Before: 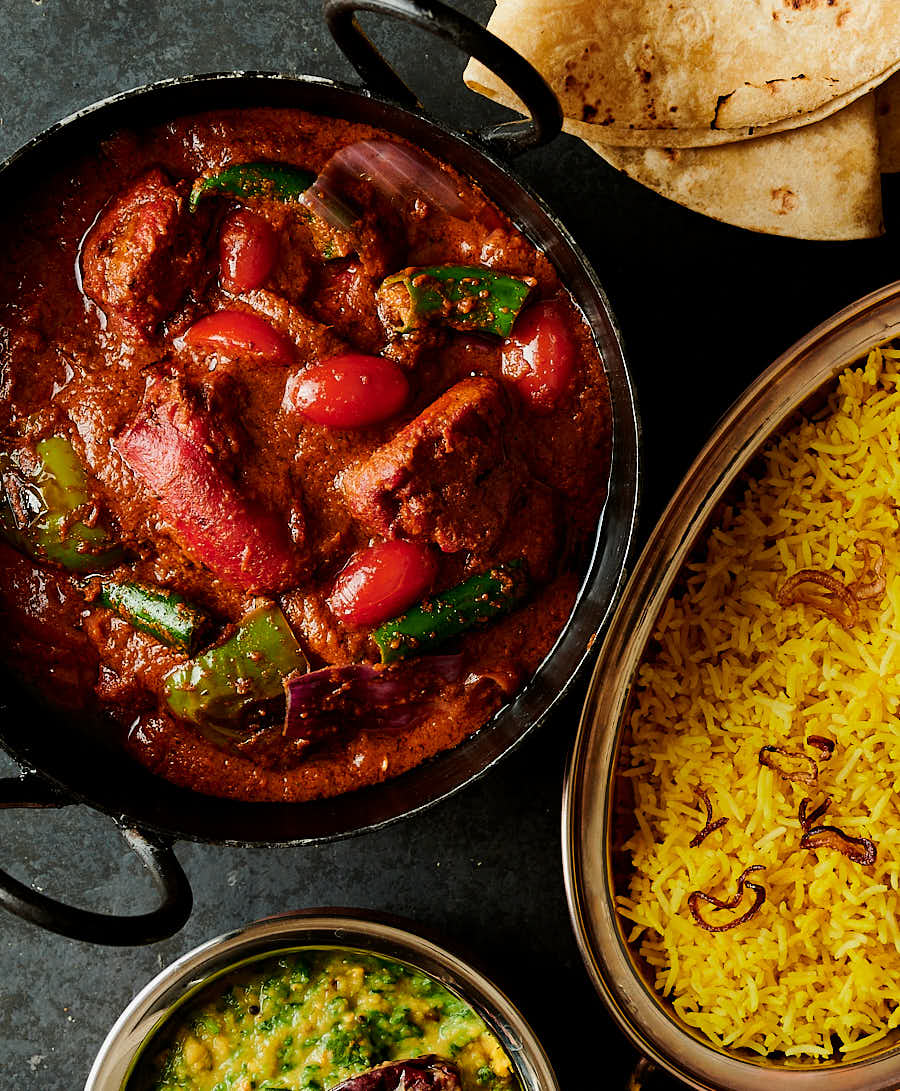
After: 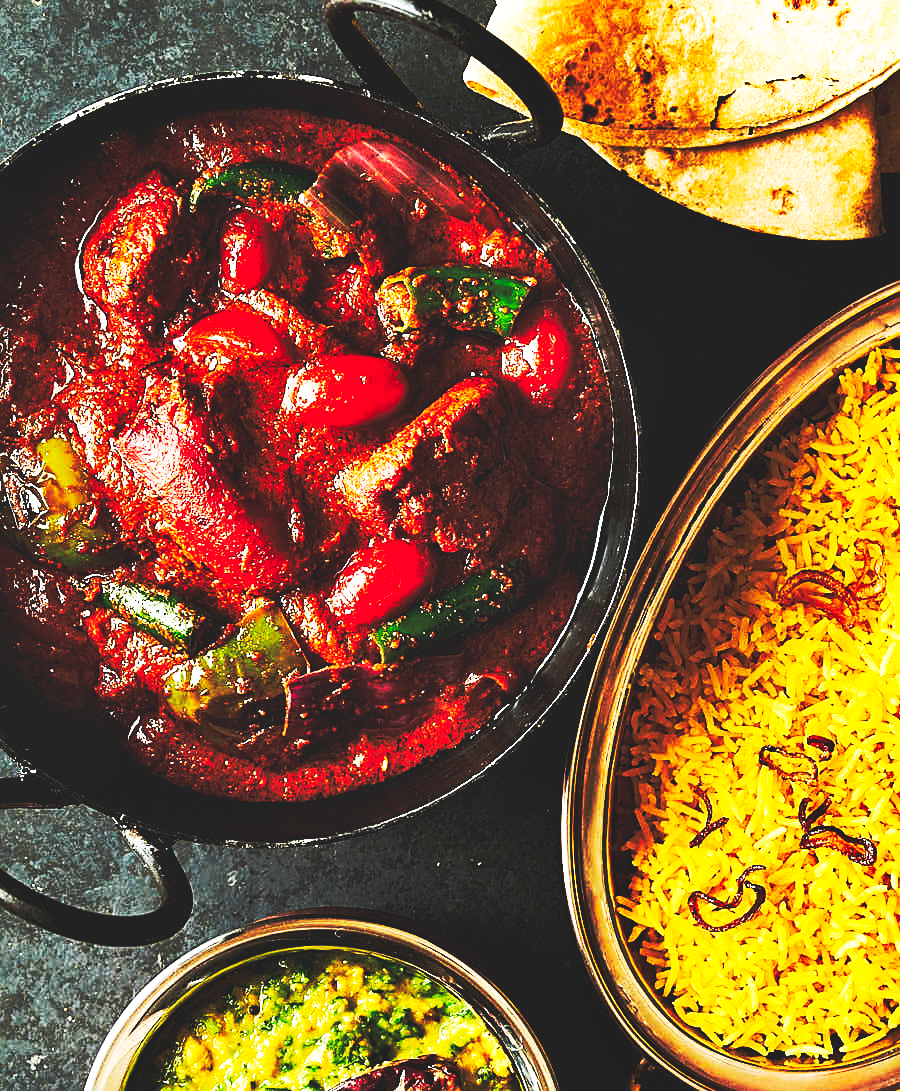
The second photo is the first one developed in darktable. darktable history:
shadows and highlights: shadows 37.14, highlights -27.19, soften with gaussian
base curve: curves: ch0 [(0, 0.015) (0.085, 0.116) (0.134, 0.298) (0.19, 0.545) (0.296, 0.764) (0.599, 0.982) (1, 1)], preserve colors none
sharpen: on, module defaults
